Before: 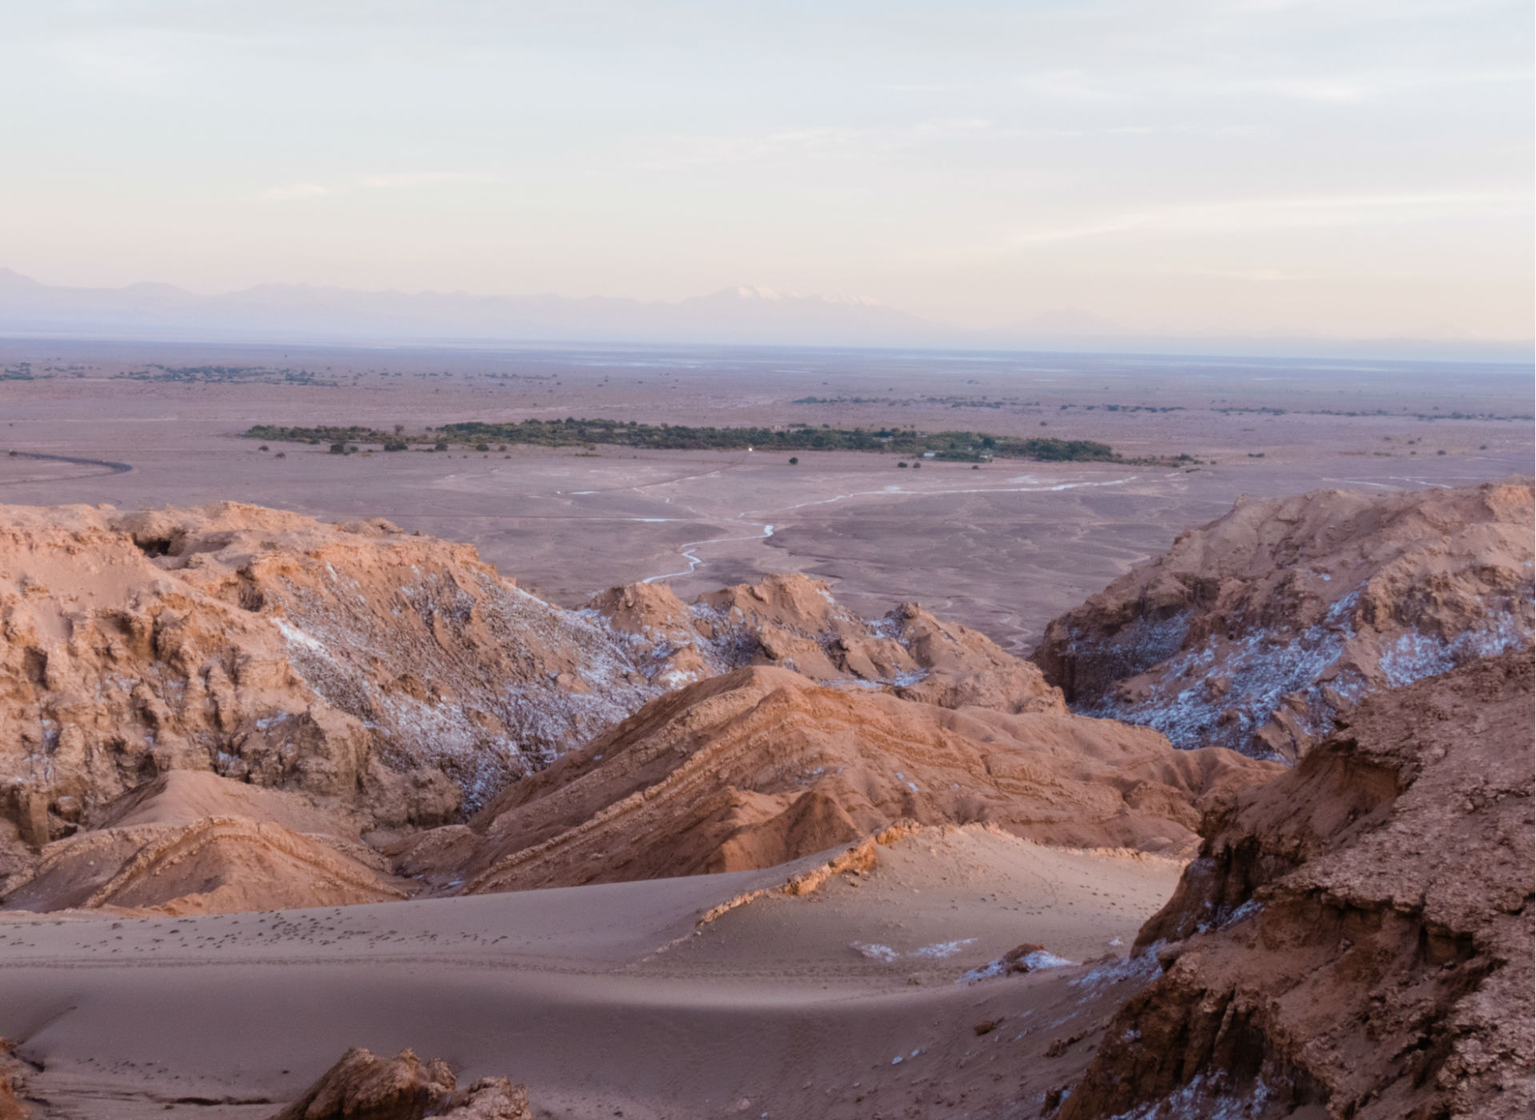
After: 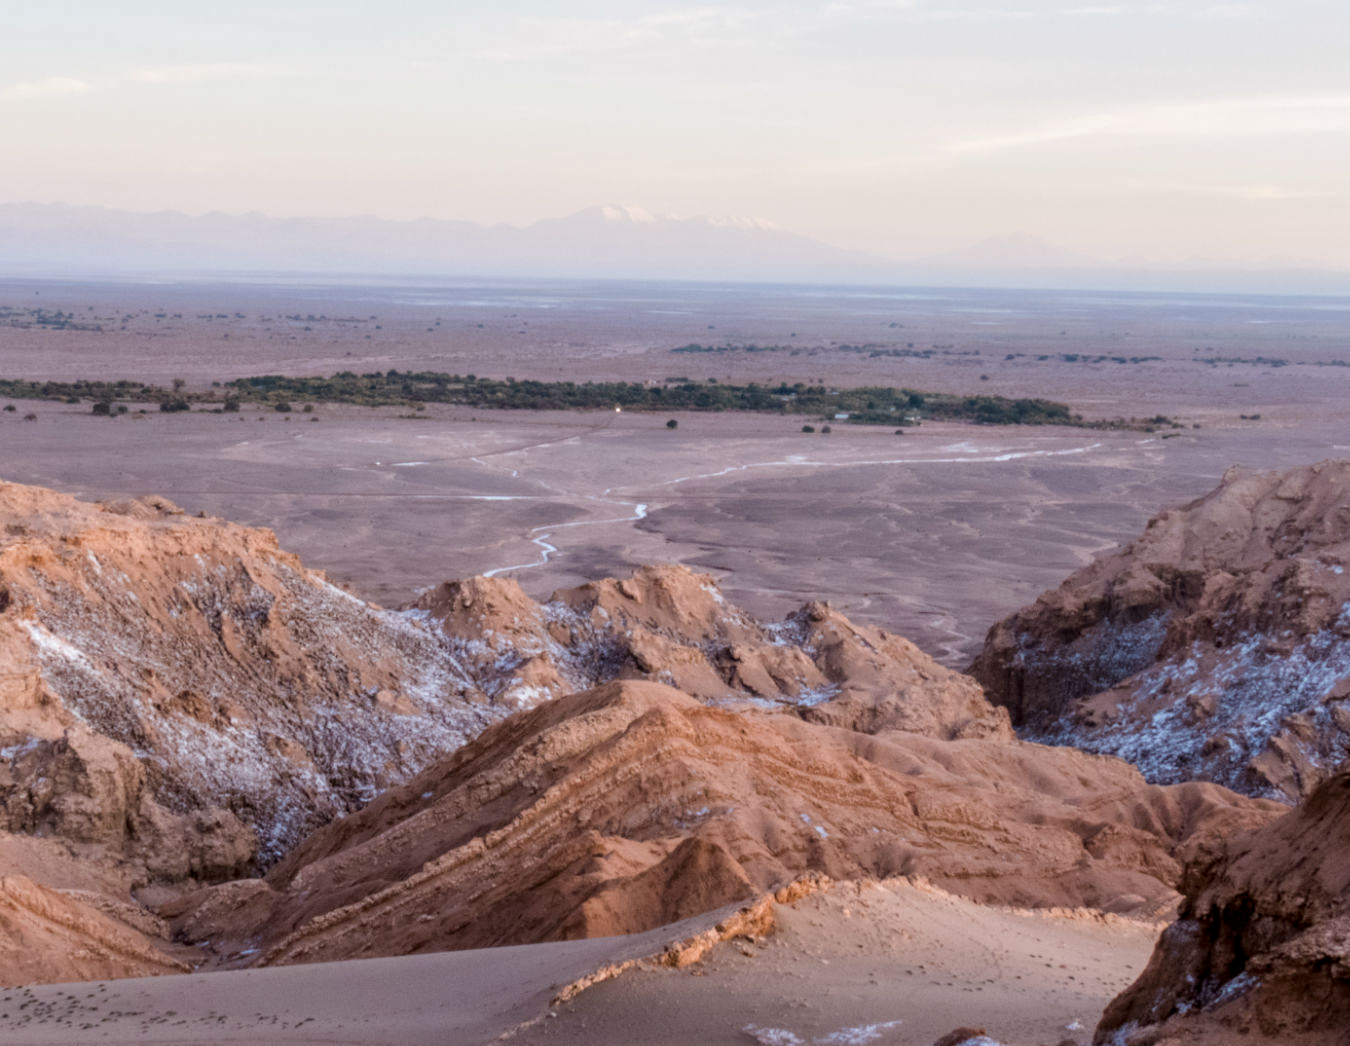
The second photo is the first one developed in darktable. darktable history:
crop and rotate: left 16.695%, top 10.883%, right 12.961%, bottom 14.389%
local contrast: detail 130%
